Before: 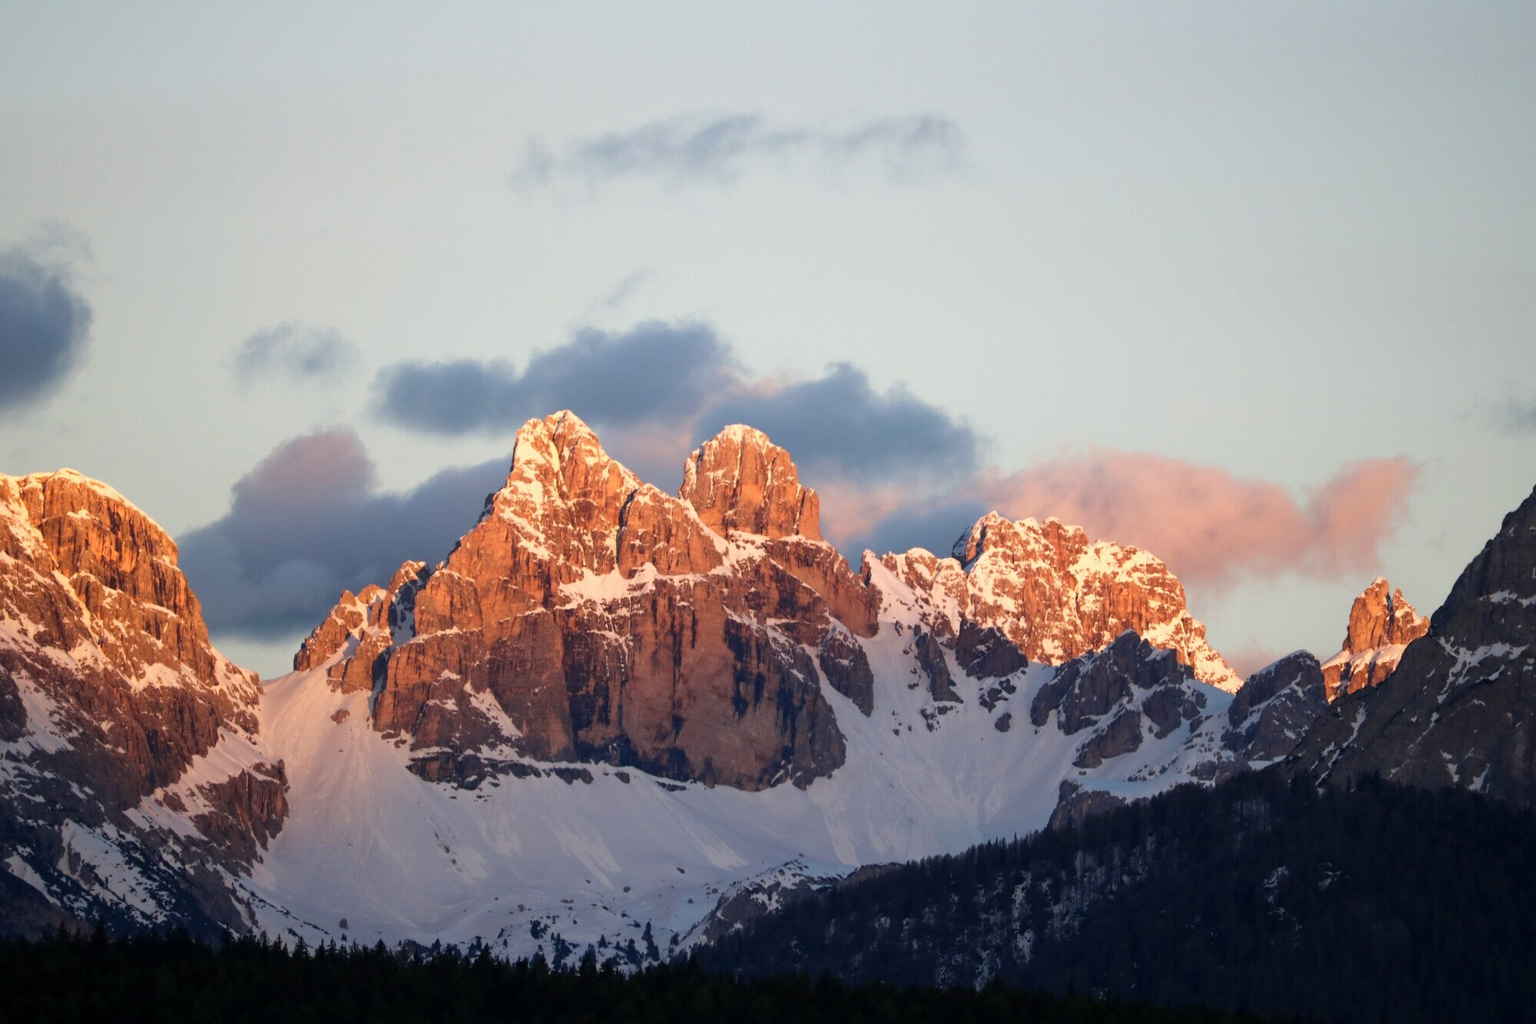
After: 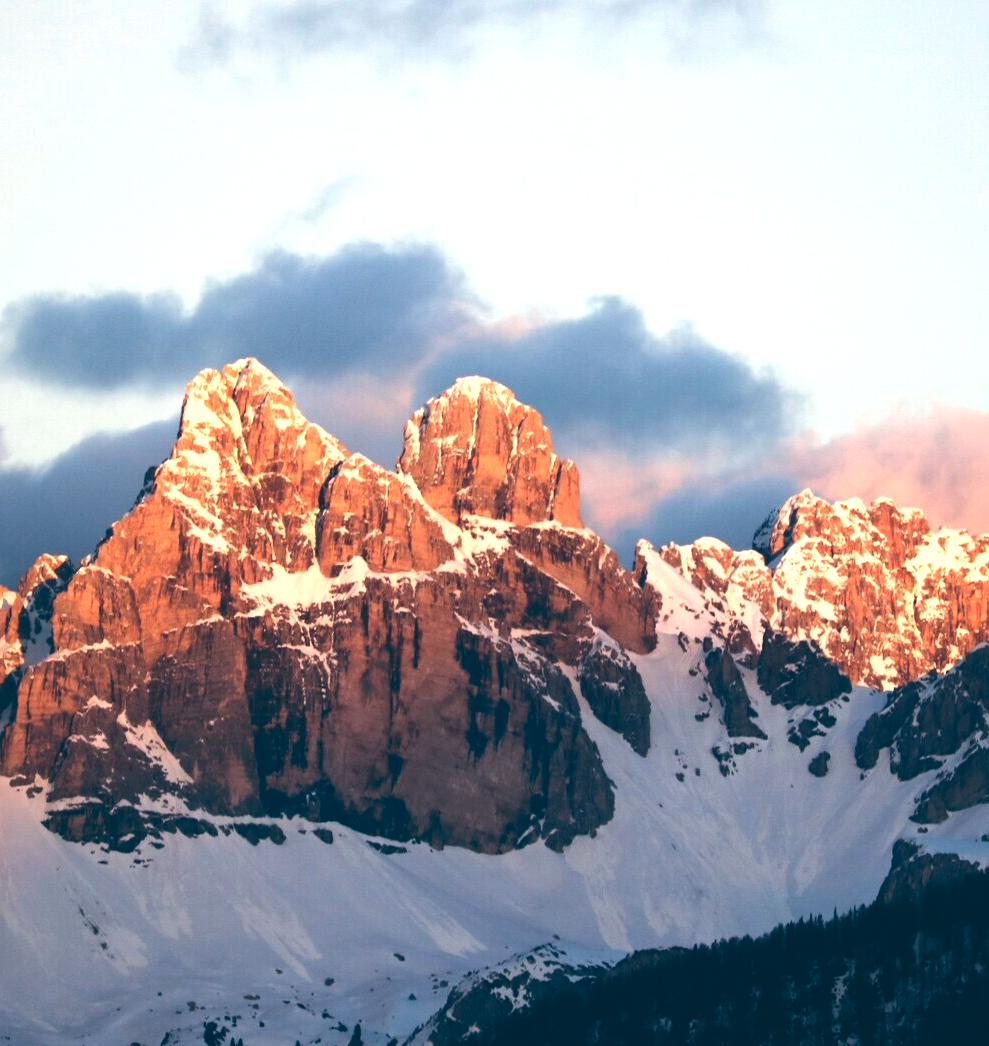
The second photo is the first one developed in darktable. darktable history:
tone equalizer: -8 EV -0.417 EV, -7 EV -0.389 EV, -6 EV -0.333 EV, -5 EV -0.222 EV, -3 EV 0.222 EV, -2 EV 0.333 EV, -1 EV 0.389 EV, +0 EV 0.417 EV, edges refinement/feathering 500, mask exposure compensation -1.57 EV, preserve details no
crop and rotate: angle 0.02°, left 24.353%, top 13.219%, right 26.156%, bottom 8.224%
color balance: lift [1.016, 0.983, 1, 1.017], gamma [0.958, 1, 1, 1], gain [0.981, 1.007, 0.993, 1.002], input saturation 118.26%, contrast 13.43%, contrast fulcrum 21.62%, output saturation 82.76%
